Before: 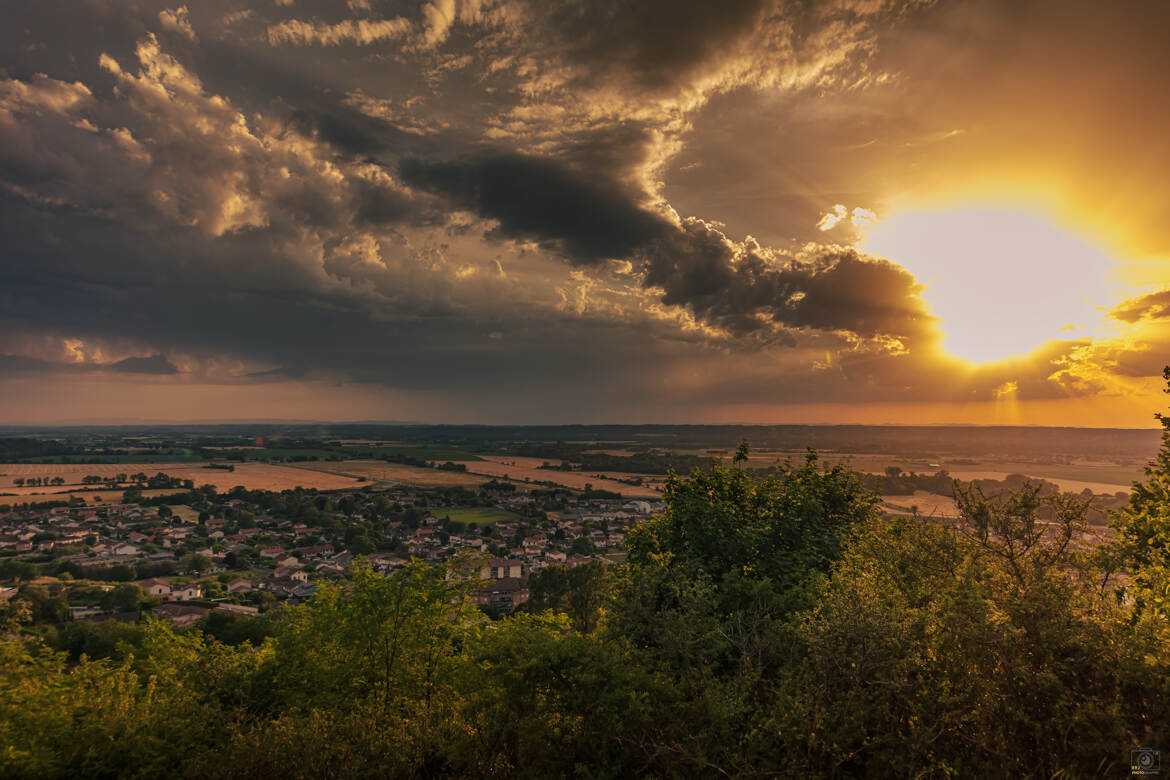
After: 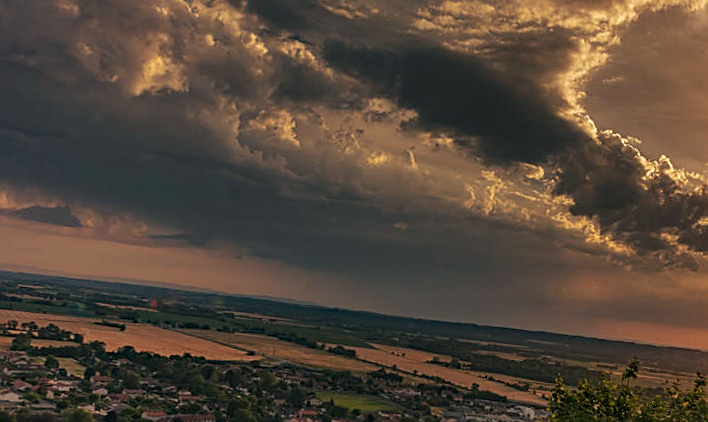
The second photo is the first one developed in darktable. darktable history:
crop and rotate: angle -6.55°, left 2%, top 6.709%, right 27.489%, bottom 30.15%
sharpen: on, module defaults
haze removal: compatibility mode true, adaptive false
